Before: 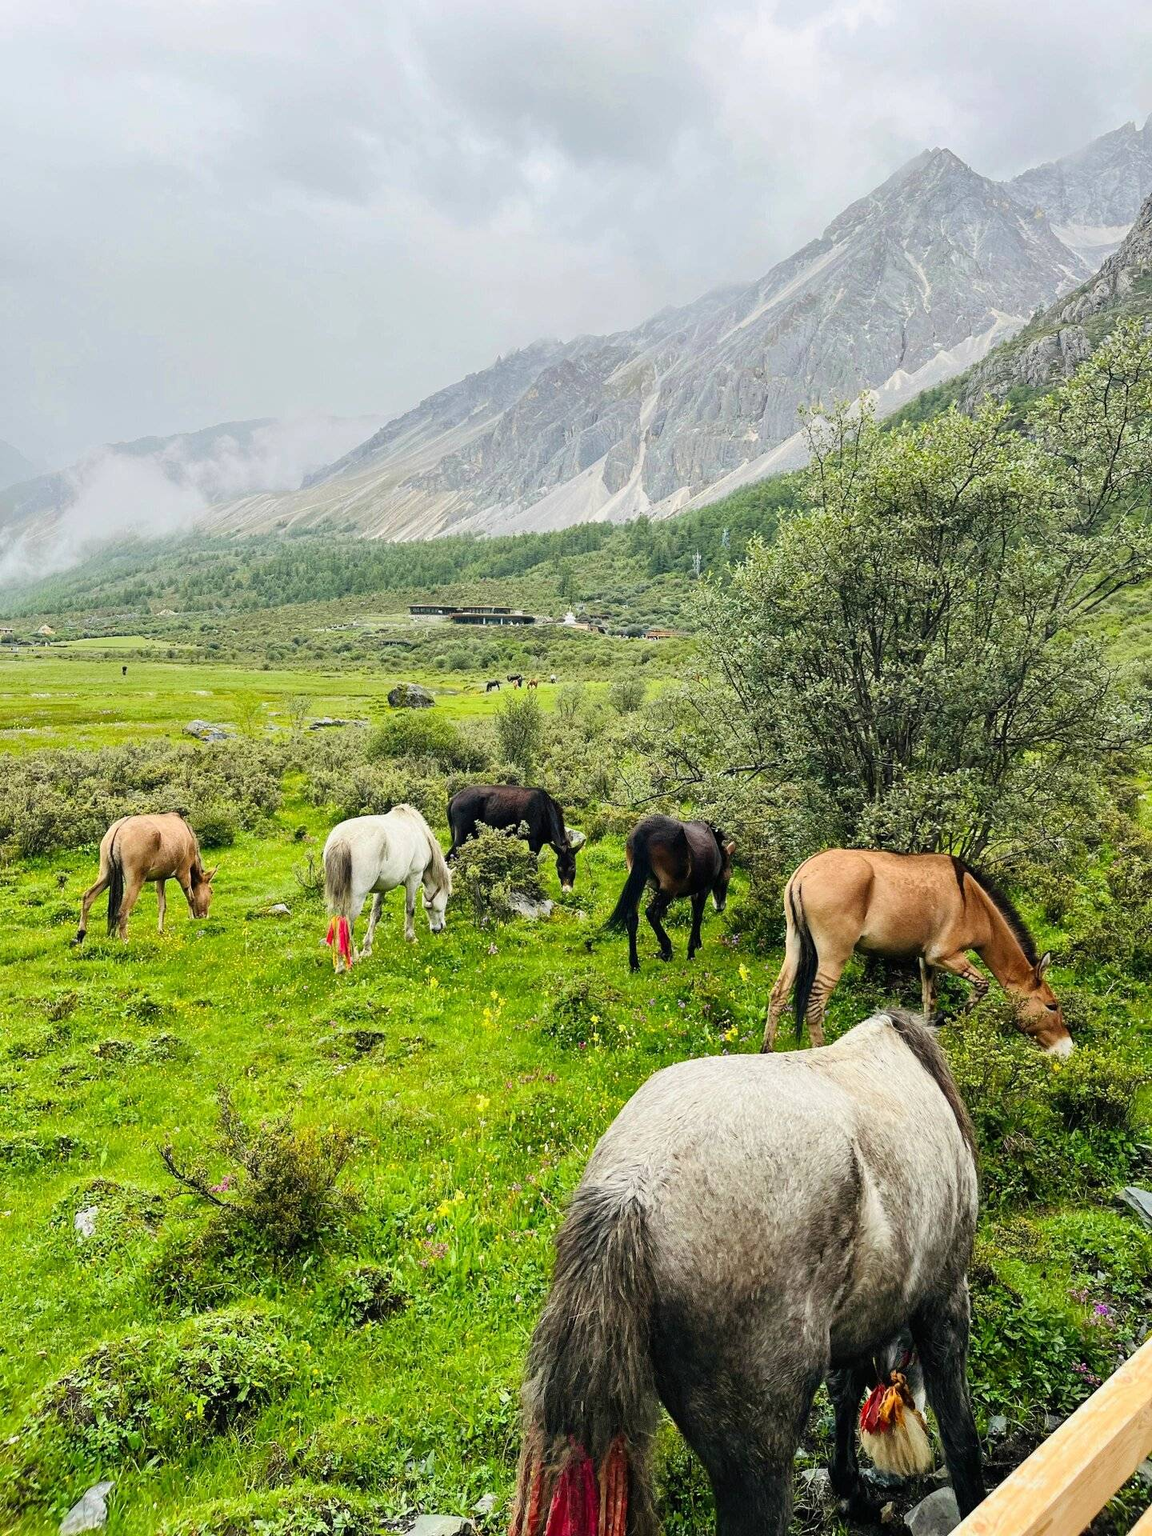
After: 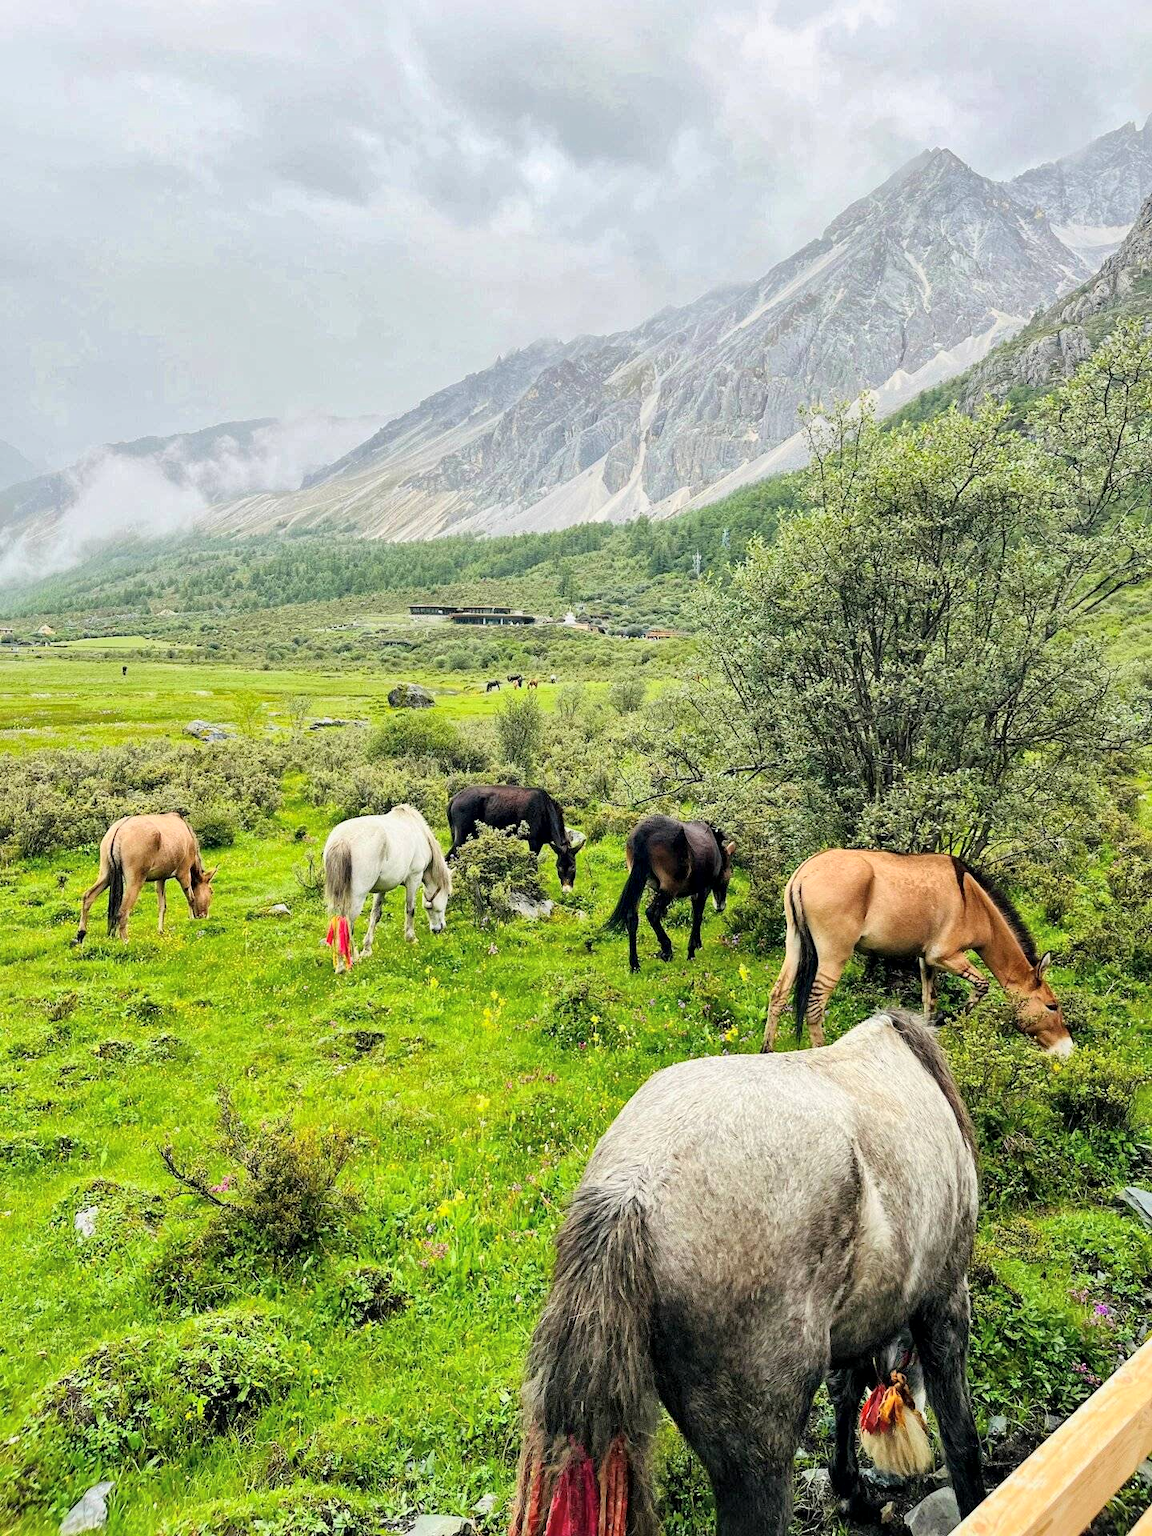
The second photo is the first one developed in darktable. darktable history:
exposure: black level correction 0, exposure 0.2 EV, compensate exposure bias true, compensate highlight preservation false
global tonemap: drago (1, 100), detail 1
contrast equalizer: octaves 7, y [[0.515 ×6], [0.507 ×6], [0.425 ×6], [0 ×6], [0 ×6]]
